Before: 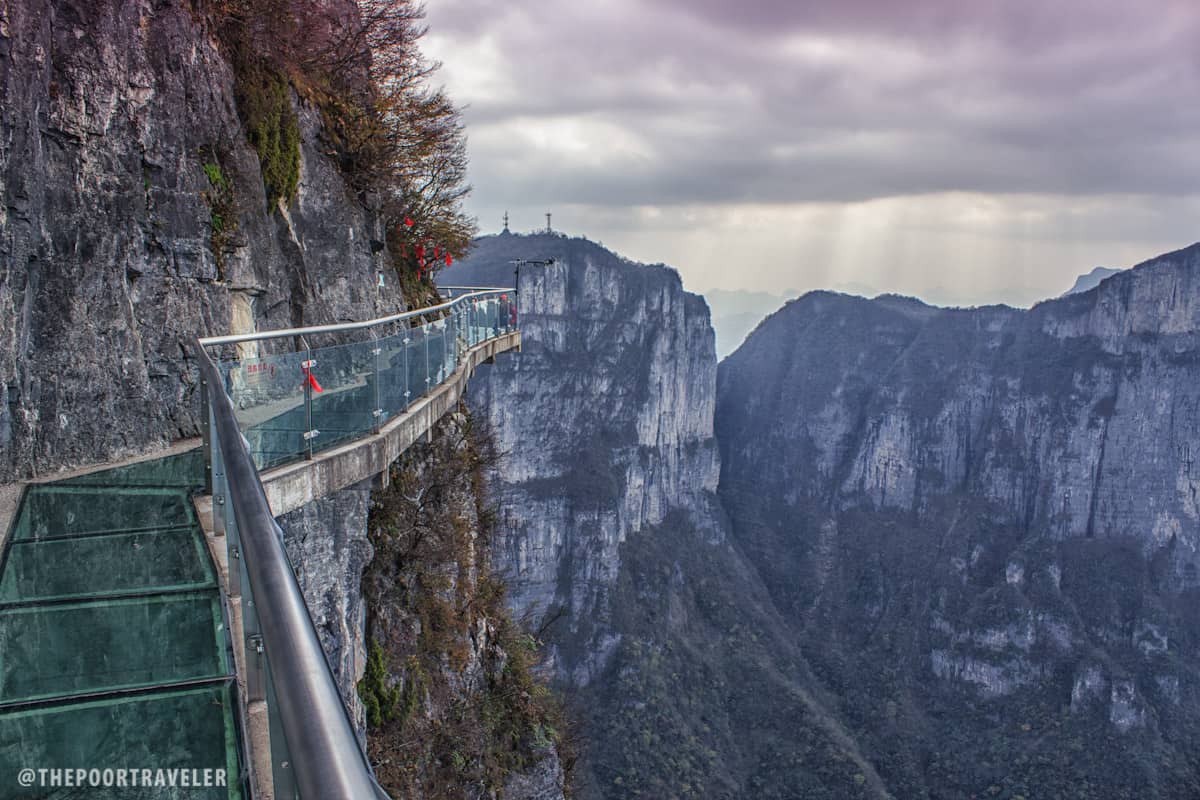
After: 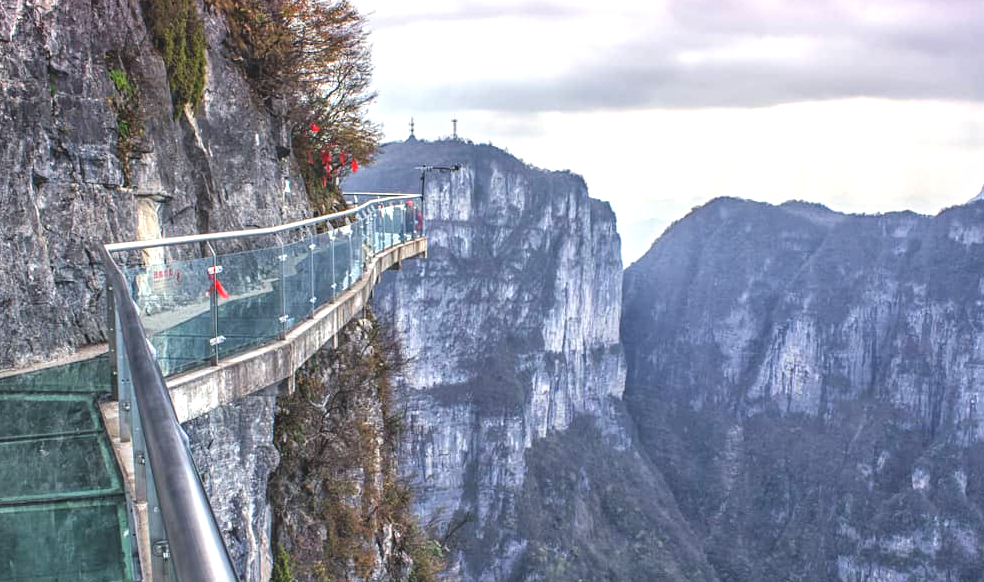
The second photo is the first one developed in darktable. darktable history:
exposure: black level correction -0.005, exposure 1.002 EV, compensate highlight preservation false
crop: left 7.856%, top 11.836%, right 10.12%, bottom 15.387%
